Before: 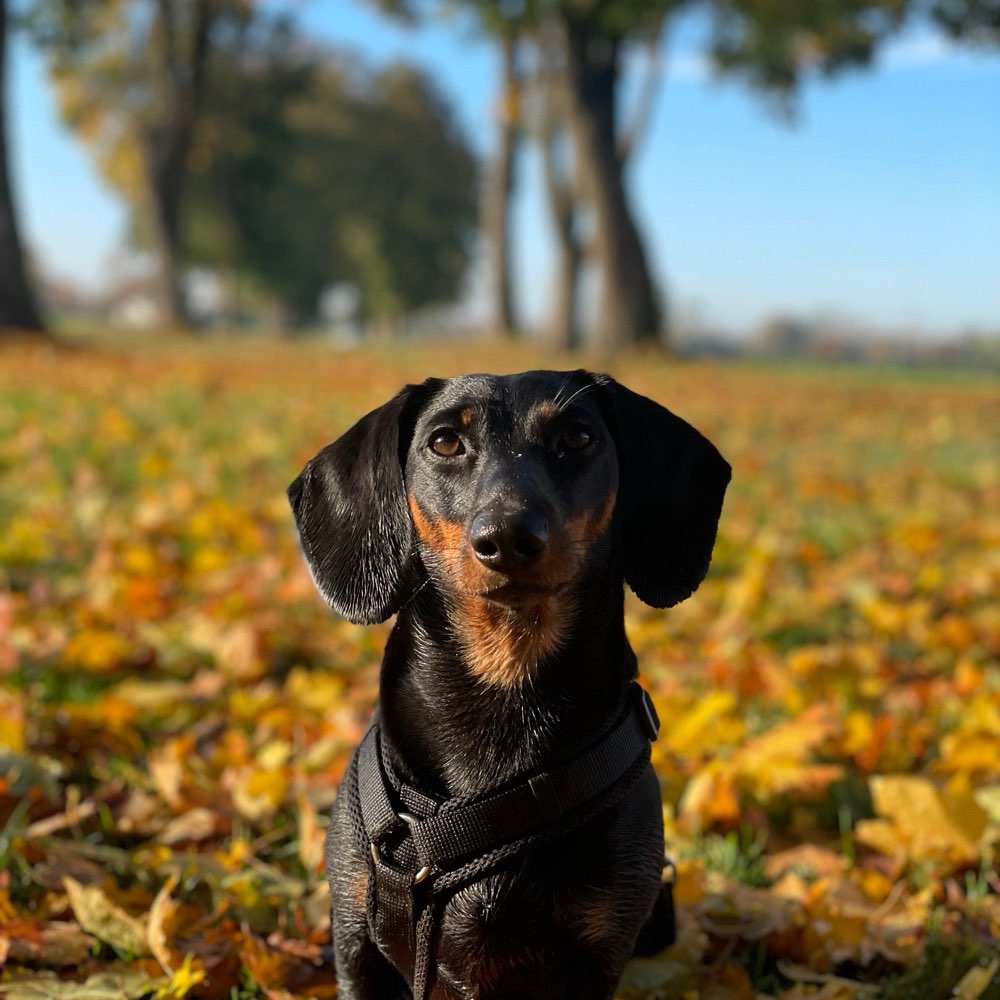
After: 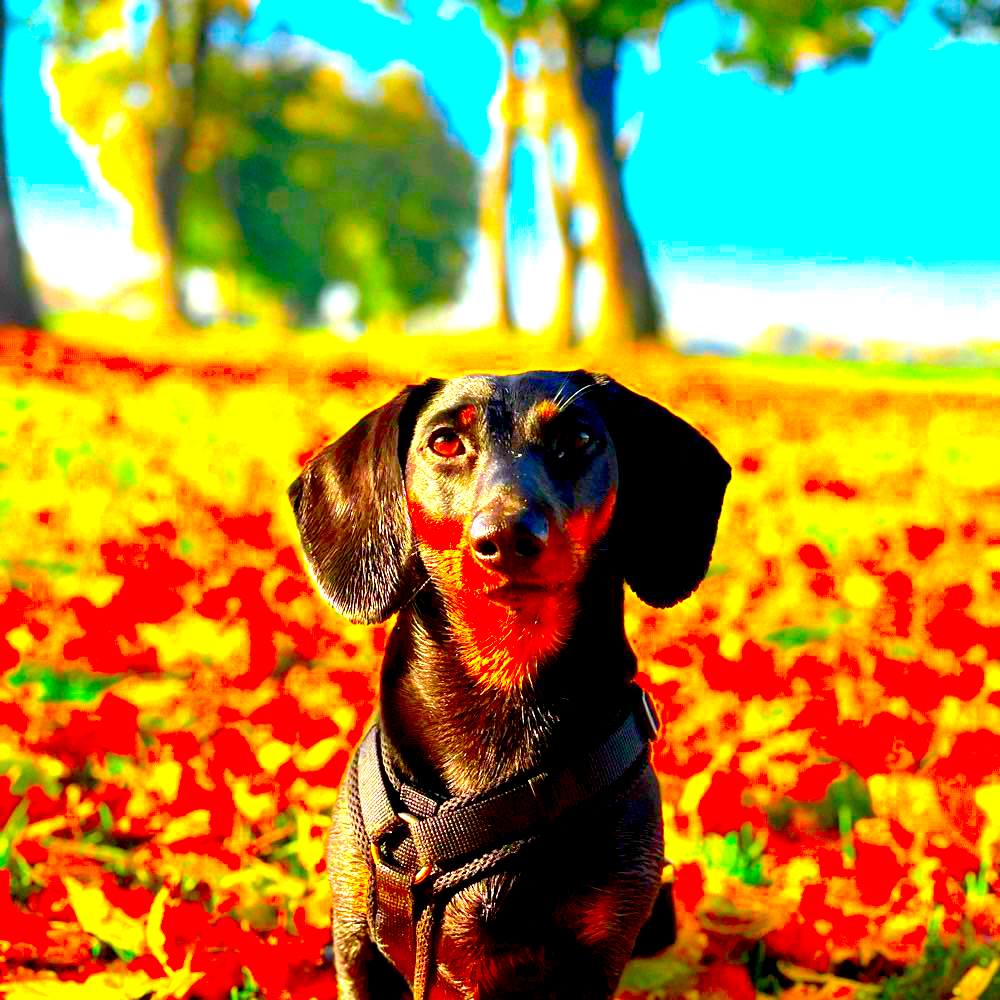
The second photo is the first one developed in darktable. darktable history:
color correction: highlights b* -0.046, saturation 2.98
exposure: black level correction 0.005, exposure 2.075 EV, compensate highlight preservation false
color zones: curves: ch0 [(0.224, 0.526) (0.75, 0.5)]; ch1 [(0.055, 0.526) (0.224, 0.761) (0.377, 0.526) (0.75, 0.5)]
